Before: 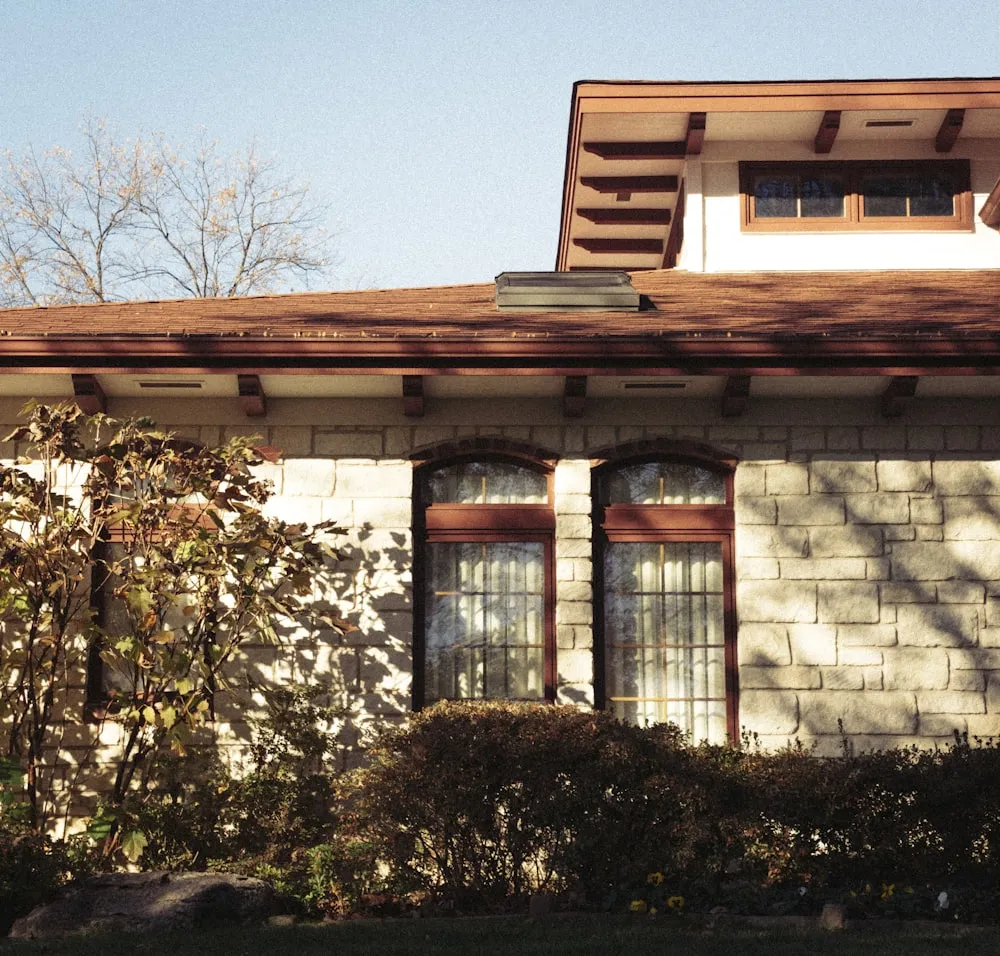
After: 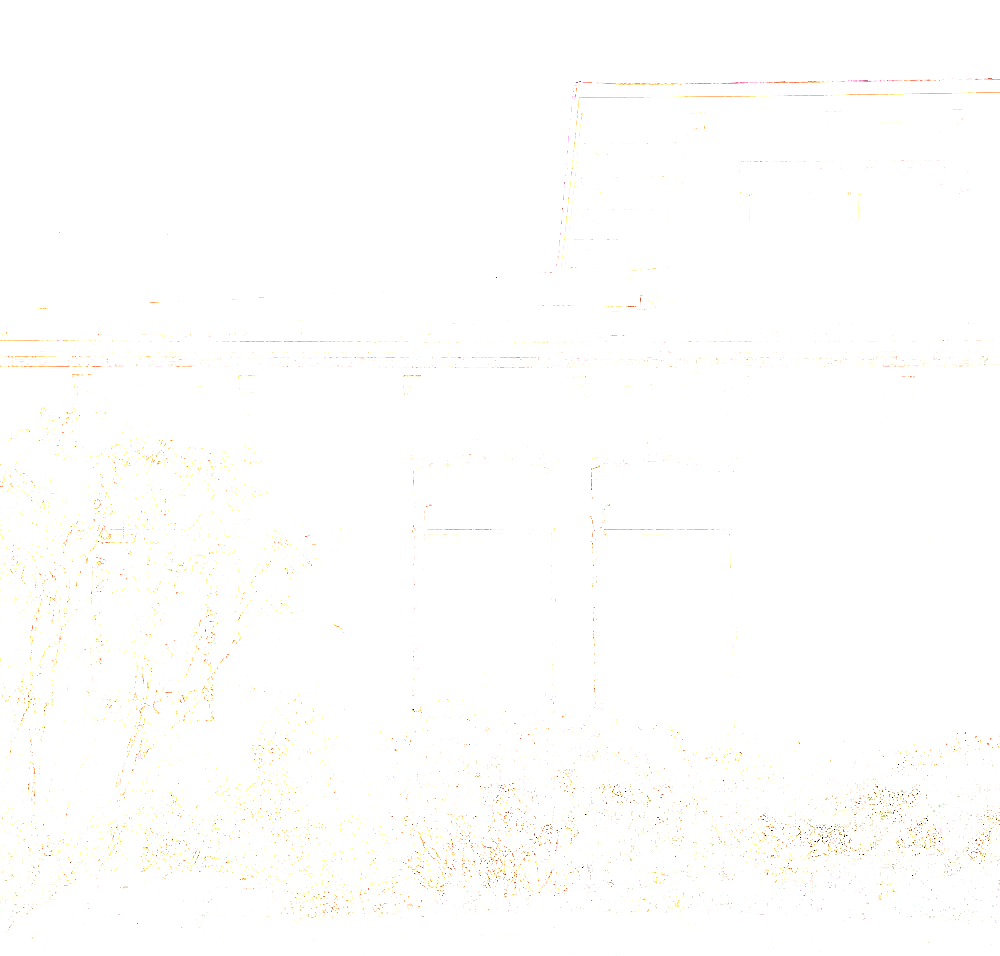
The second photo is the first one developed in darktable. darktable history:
exposure: exposure 7.994 EV, compensate highlight preservation false
contrast brightness saturation: brightness 0.182, saturation -0.494
color zones: curves: ch0 [(0, 0.444) (0.143, 0.442) (0.286, 0.441) (0.429, 0.441) (0.571, 0.441) (0.714, 0.441) (0.857, 0.442) (1, 0.444)]
